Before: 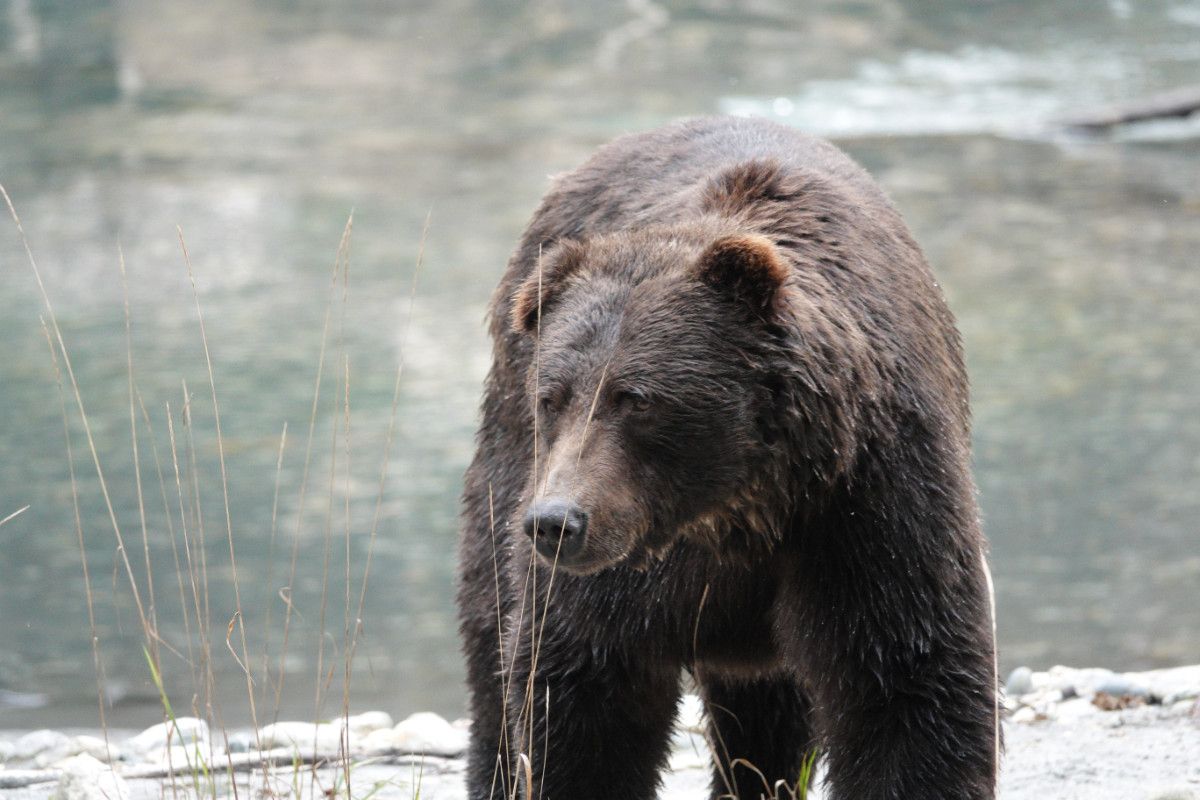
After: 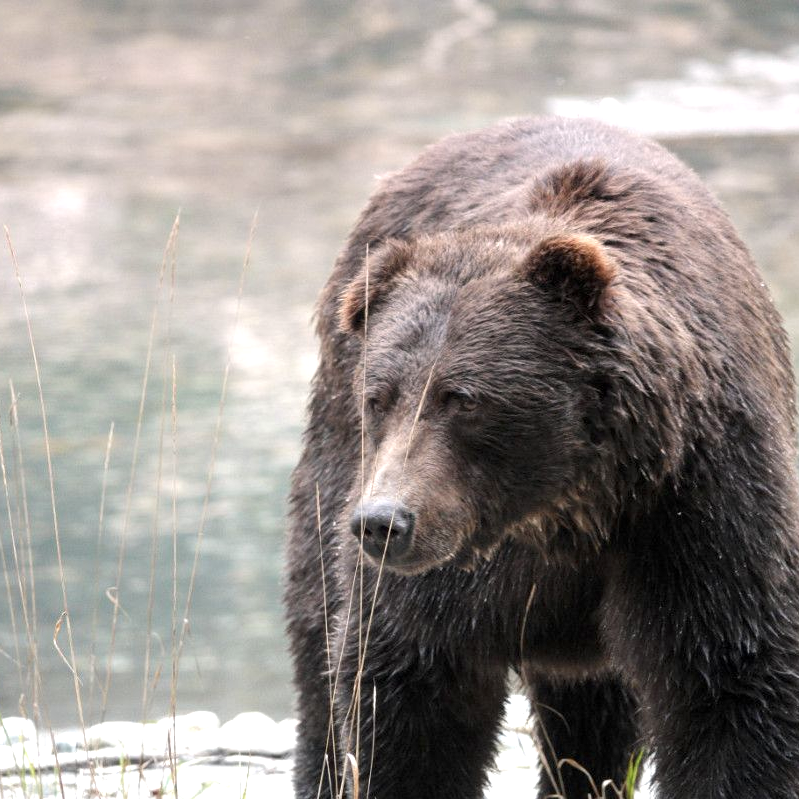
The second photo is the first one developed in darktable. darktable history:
exposure: black level correction 0.001, exposure 0.5 EV, compensate exposure bias true, compensate highlight preservation false
contrast brightness saturation: saturation -0.1
local contrast: highlights 100%, shadows 100%, detail 120%, midtone range 0.2
graduated density: density 0.38 EV, hardness 21%, rotation -6.11°, saturation 32%
crop and rotate: left 14.436%, right 18.898%
